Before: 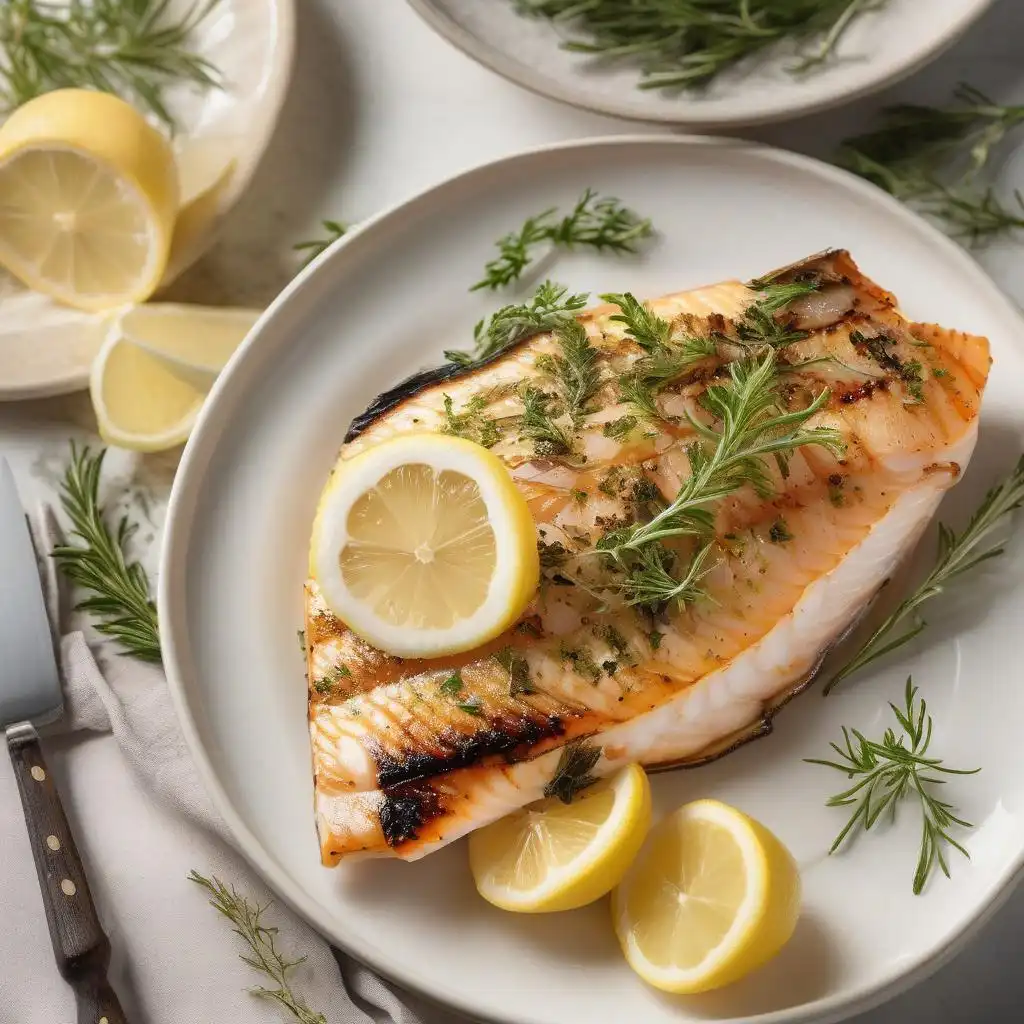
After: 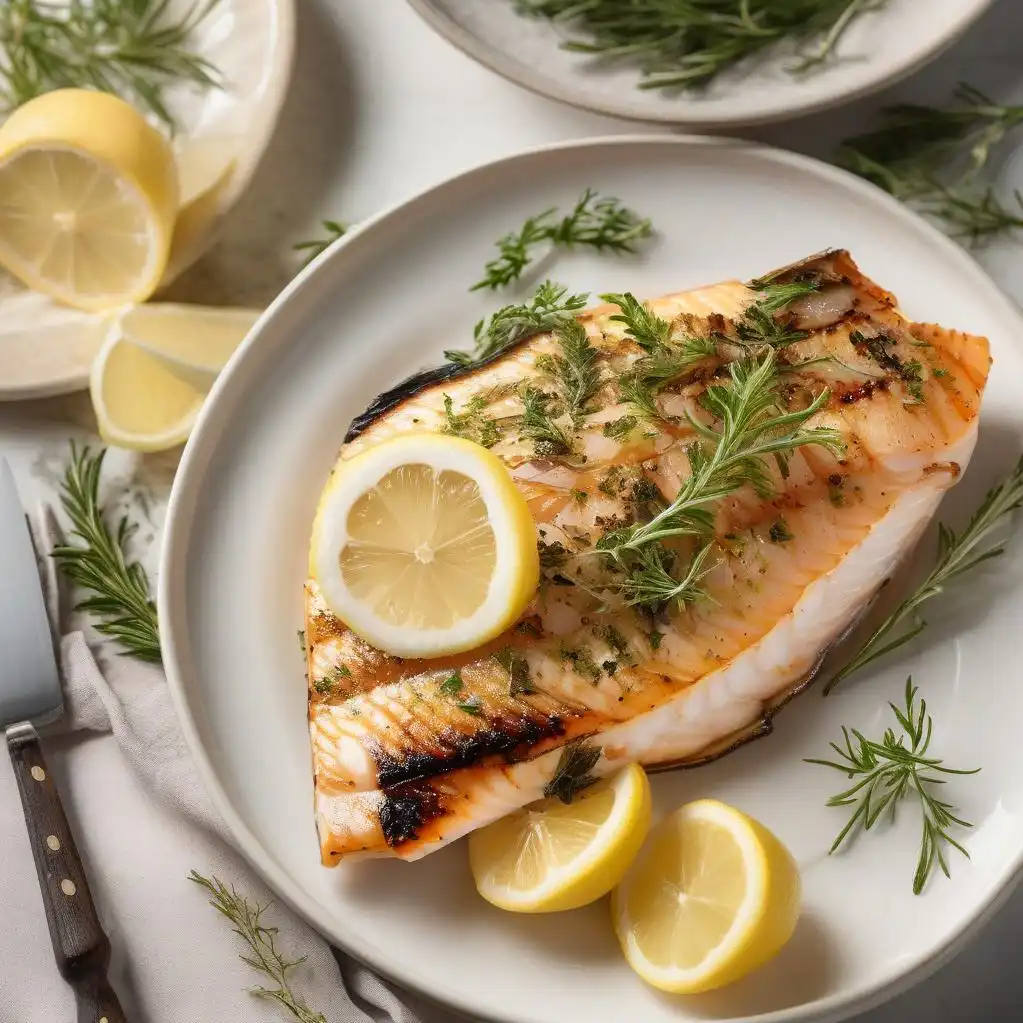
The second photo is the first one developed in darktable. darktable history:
contrast brightness saturation: contrast 0.08, saturation 0.02
